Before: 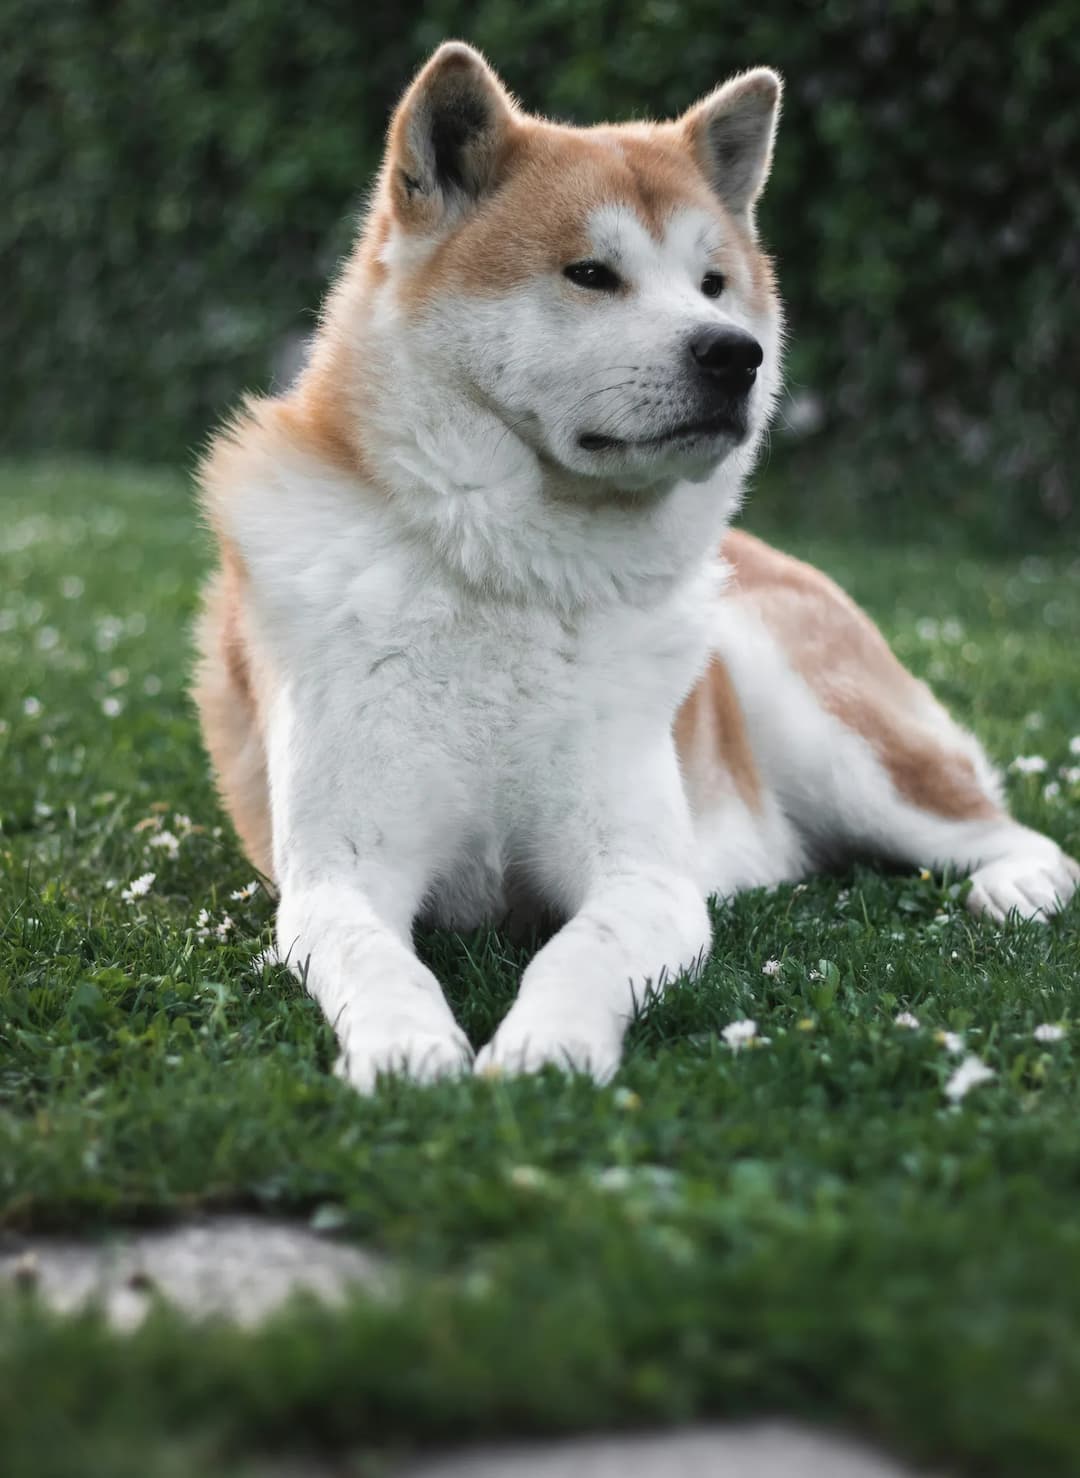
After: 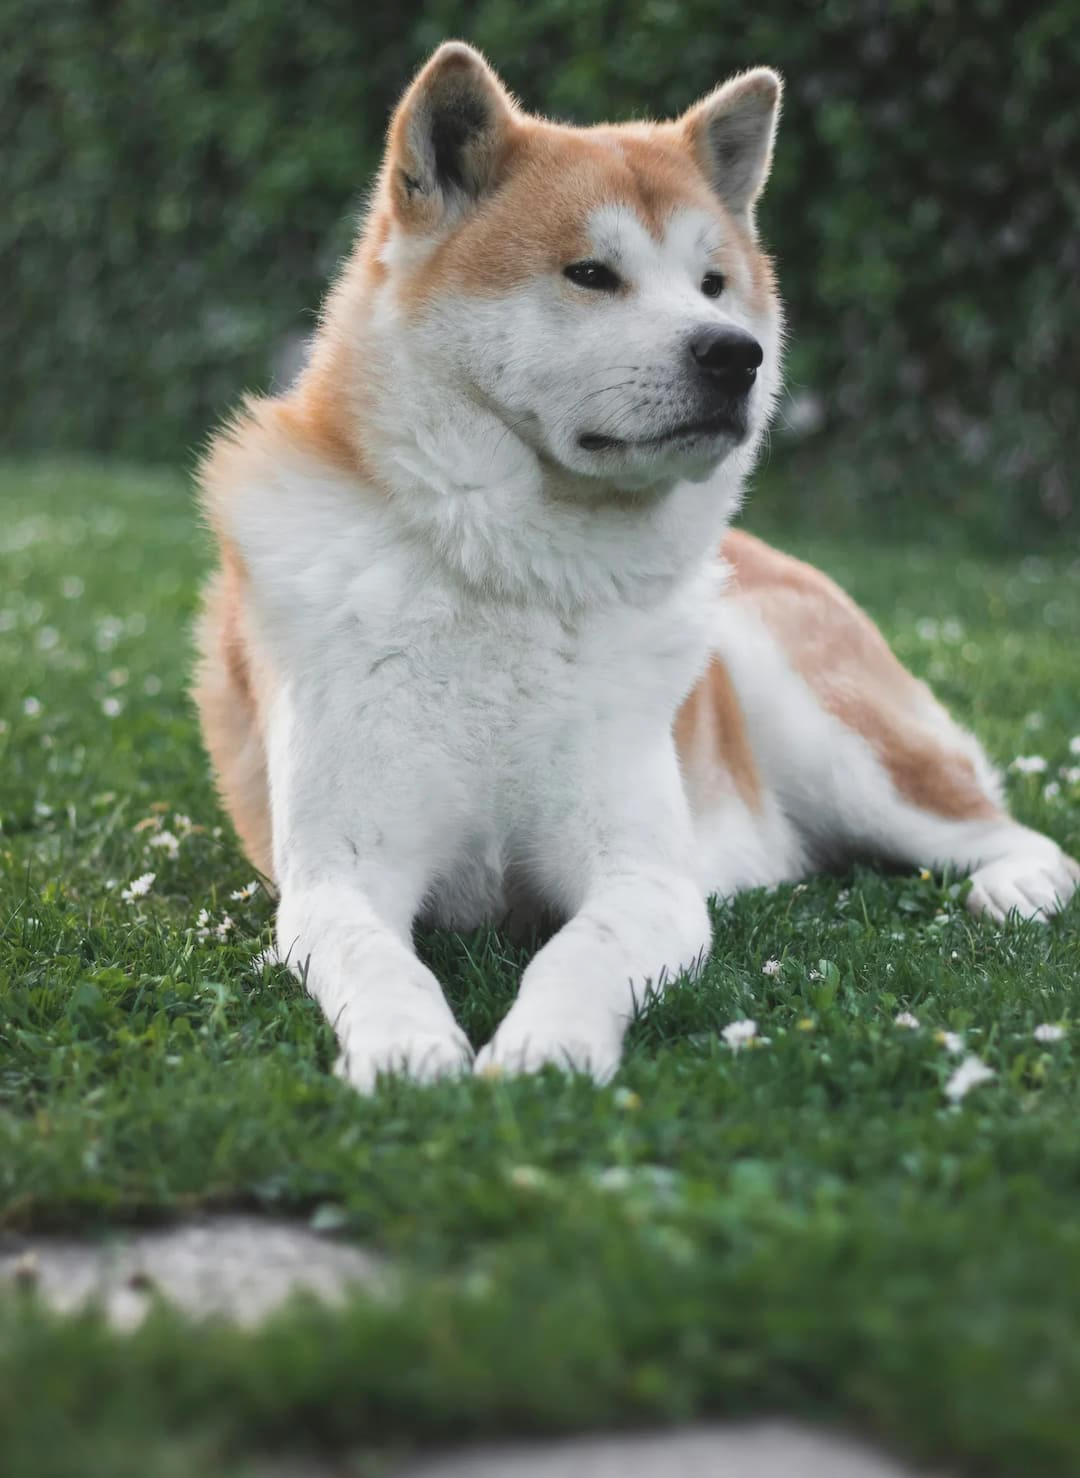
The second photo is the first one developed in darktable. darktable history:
contrast brightness saturation: contrast -0.1, brightness 0.05, saturation 0.08
white balance: emerald 1
